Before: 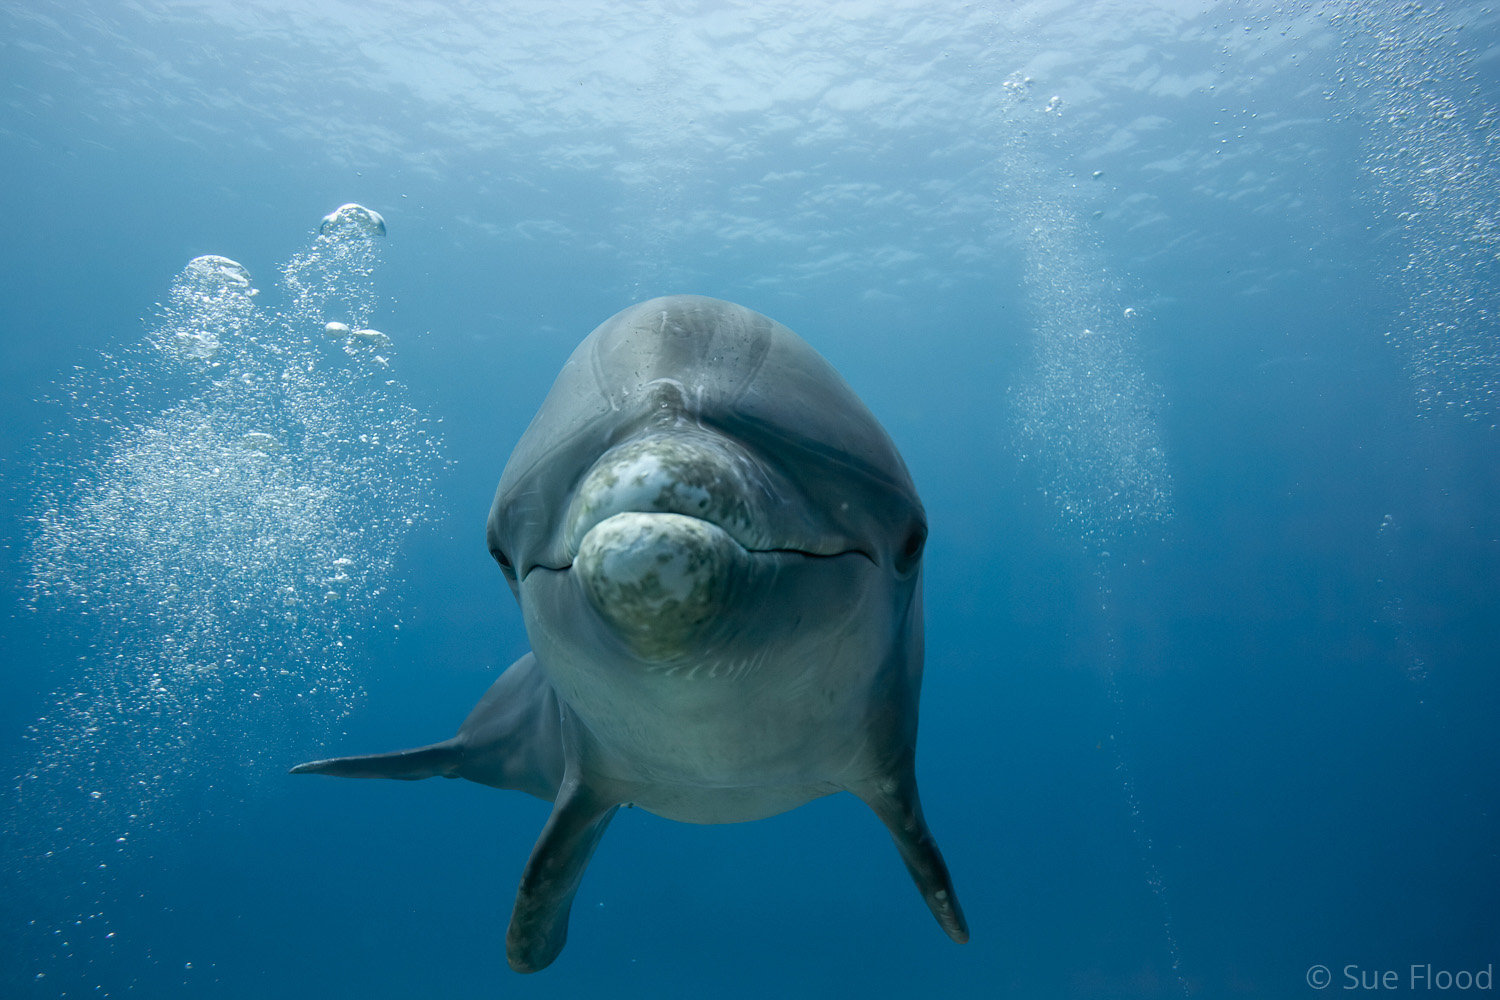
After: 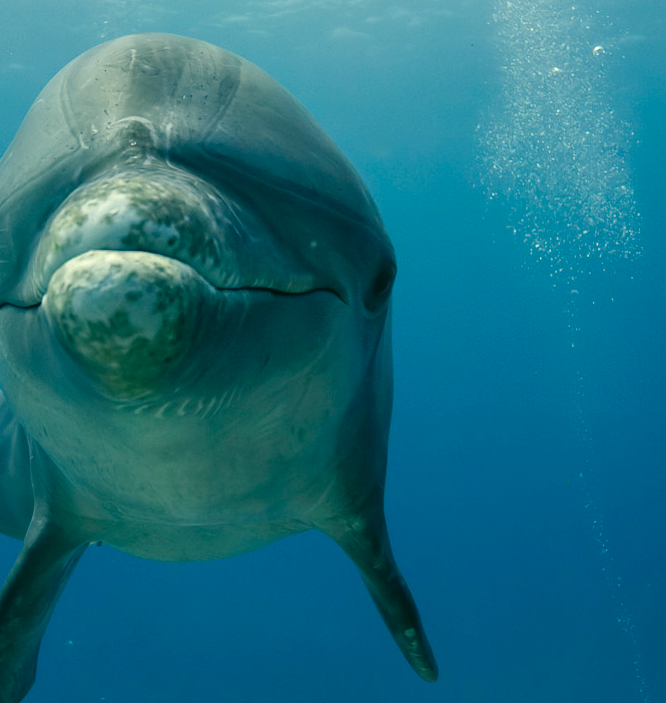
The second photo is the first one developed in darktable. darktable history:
color correction: highlights a* -0.482, highlights b* 9.48, shadows a* -9.48, shadows b* 0.803
color balance rgb: shadows lift › chroma 2%, shadows lift › hue 219.6°, power › hue 313.2°, highlights gain › chroma 3%, highlights gain › hue 75.6°, global offset › luminance 0.5%, perceptual saturation grading › global saturation 15.33%, perceptual saturation grading › highlights -19.33%, perceptual saturation grading › shadows 20%, global vibrance 20%
crop: left 35.432%, top 26.233%, right 20.145%, bottom 3.432%
local contrast: highlights 100%, shadows 100%, detail 120%, midtone range 0.2
